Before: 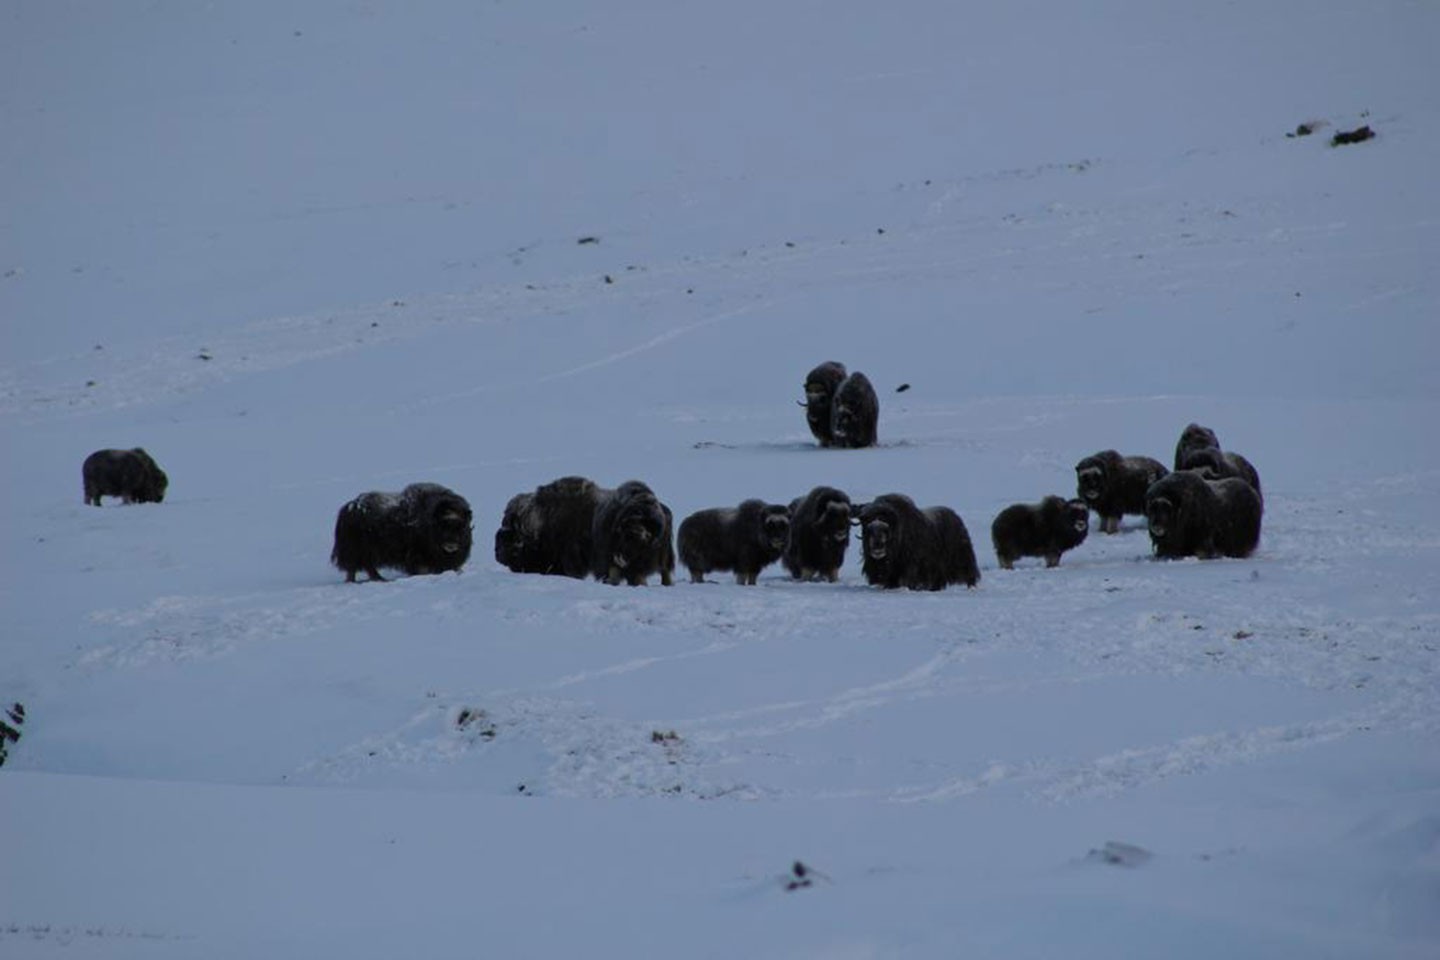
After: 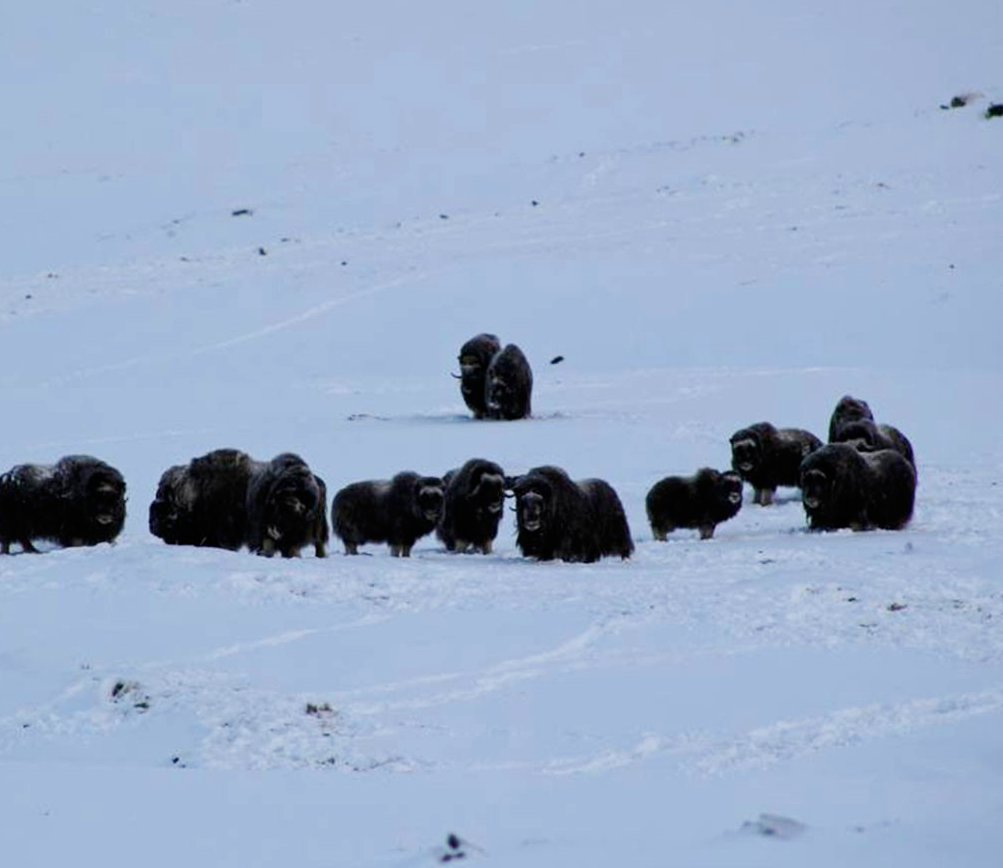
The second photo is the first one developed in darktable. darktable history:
crop and rotate: left 24.057%, top 2.998%, right 6.224%, bottom 6.568%
base curve: curves: ch0 [(0, 0) (0.005, 0.002) (0.15, 0.3) (0.4, 0.7) (0.75, 0.95) (1, 1)], preserve colors none
